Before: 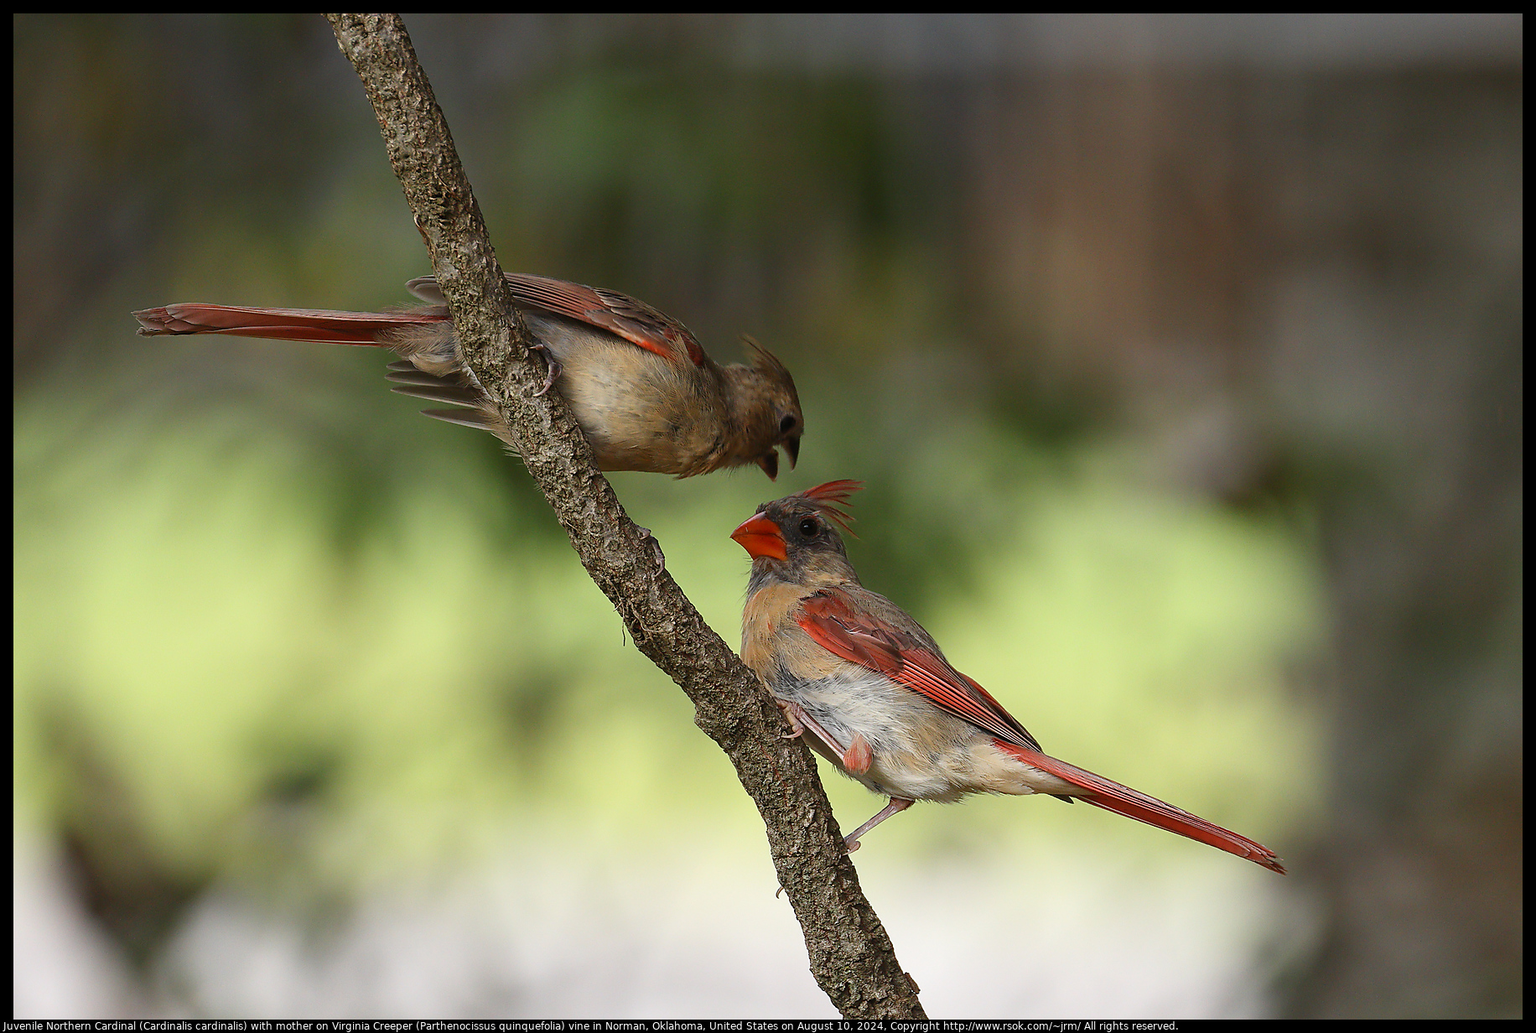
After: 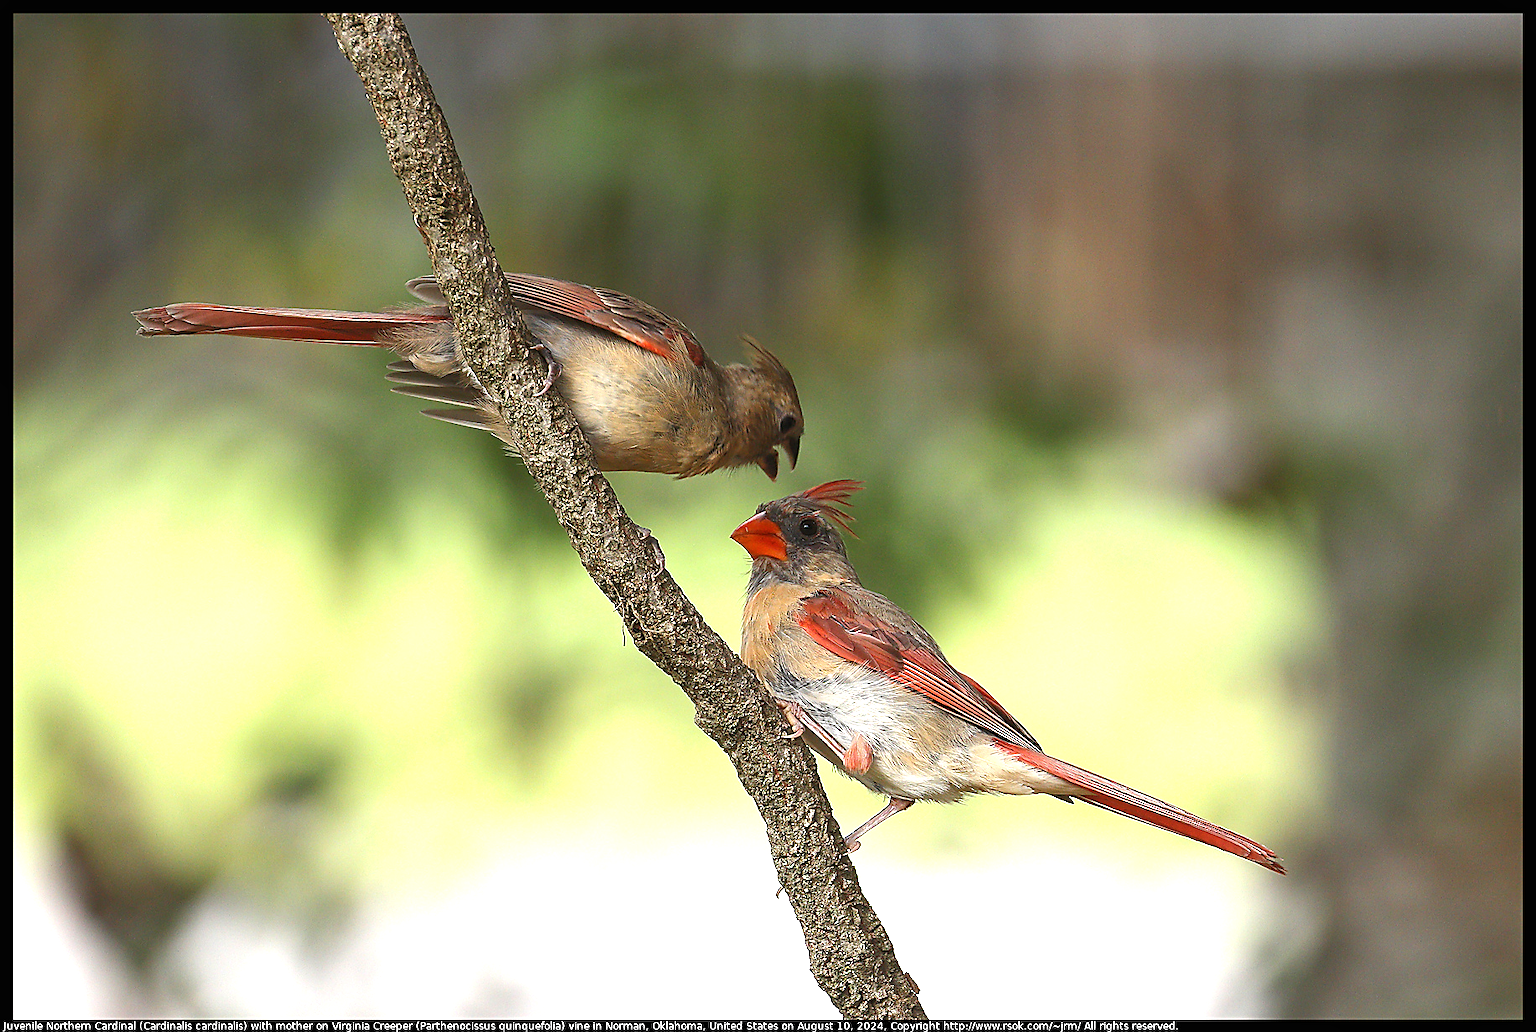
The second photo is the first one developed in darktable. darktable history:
exposure: black level correction 0, exposure 0.951 EV, compensate highlight preservation false
shadows and highlights: shadows 43.12, highlights 7.33
sharpen: on, module defaults
